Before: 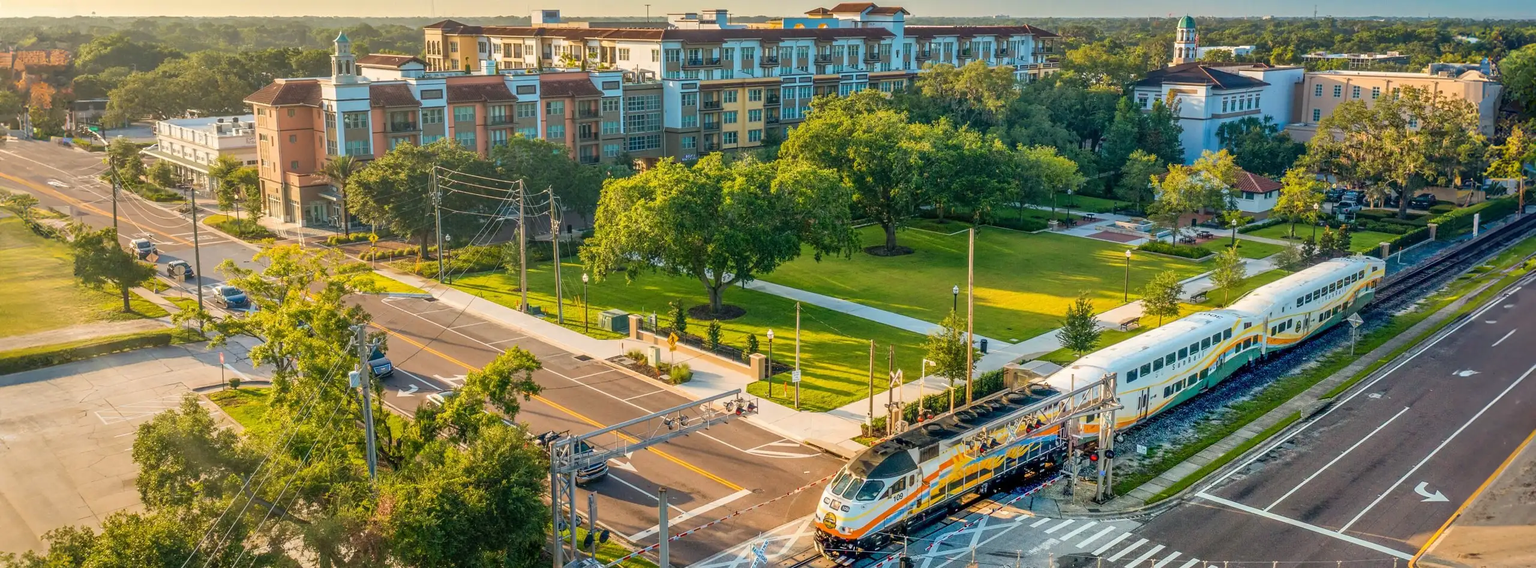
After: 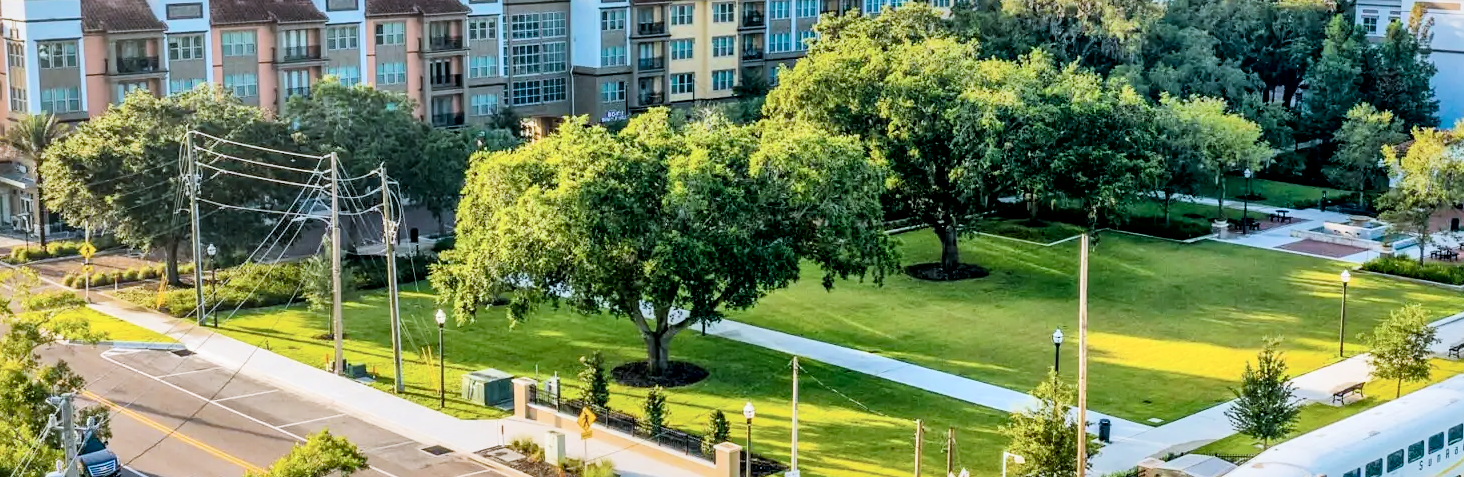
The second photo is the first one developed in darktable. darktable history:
exposure: black level correction 0.002, exposure 0.15 EV, compensate highlight preservation false
local contrast: mode bilateral grid, contrast 20, coarseness 50, detail 171%, midtone range 0.2
white balance: red 0.926, green 1.003, blue 1.133
filmic rgb: black relative exposure -5 EV, hardness 2.88, contrast 1.5
crop: left 20.932%, top 15.471%, right 21.848%, bottom 34.081%
